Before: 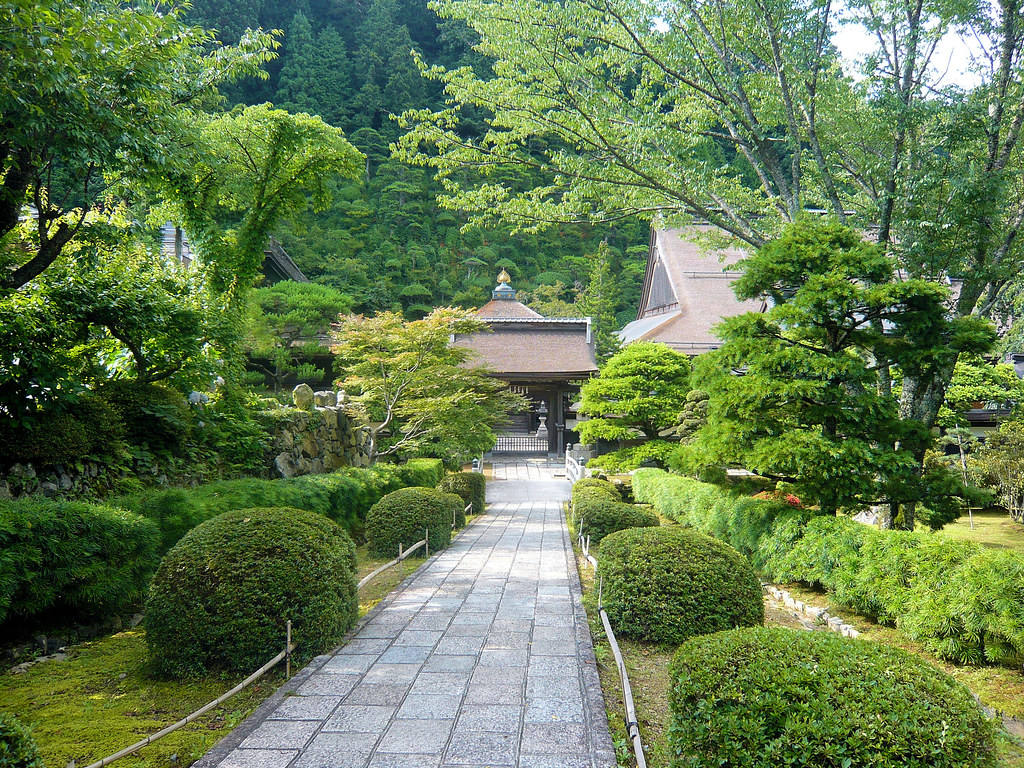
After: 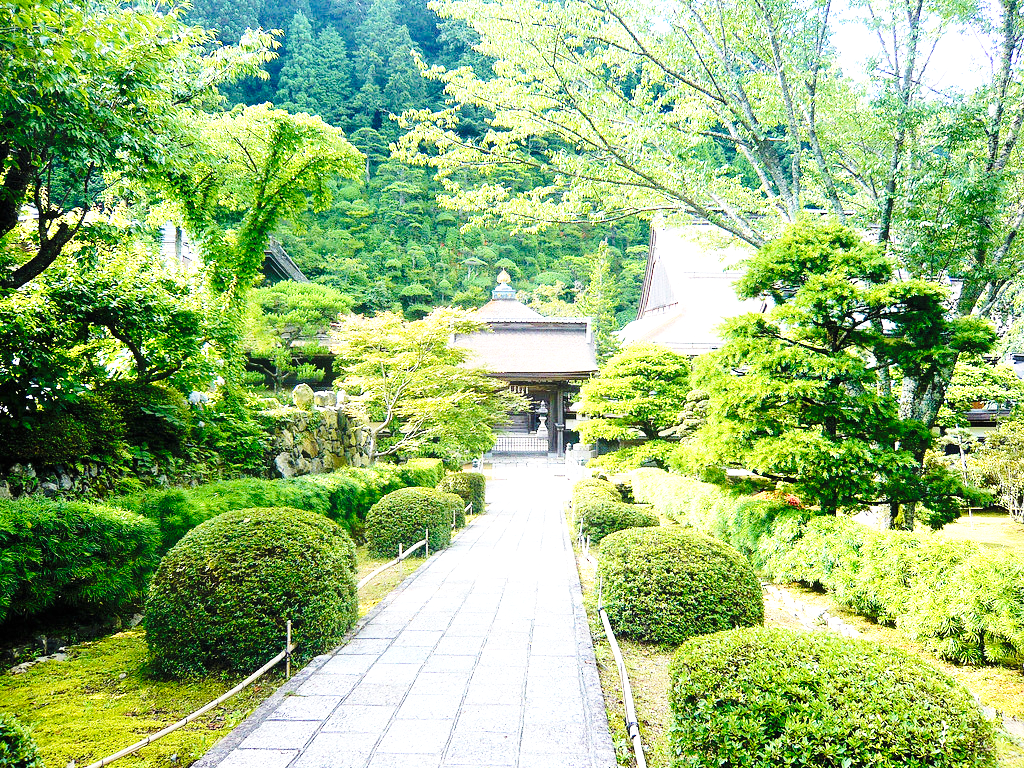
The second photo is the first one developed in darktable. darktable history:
base curve: curves: ch0 [(0, 0) (0.04, 0.03) (0.133, 0.232) (0.448, 0.748) (0.843, 0.968) (1, 1)], preserve colors none
exposure: black level correction 0, exposure 1 EV, compensate exposure bias true, compensate highlight preservation false
